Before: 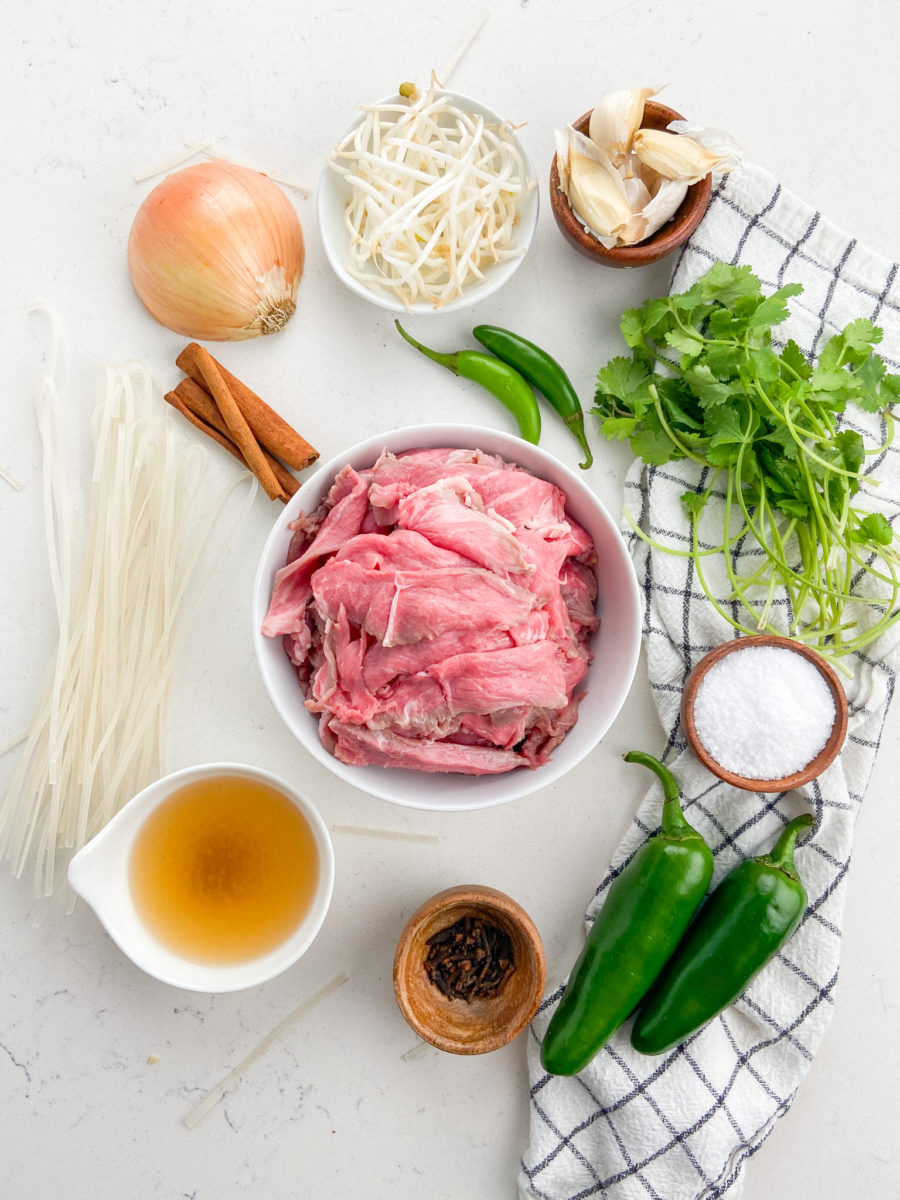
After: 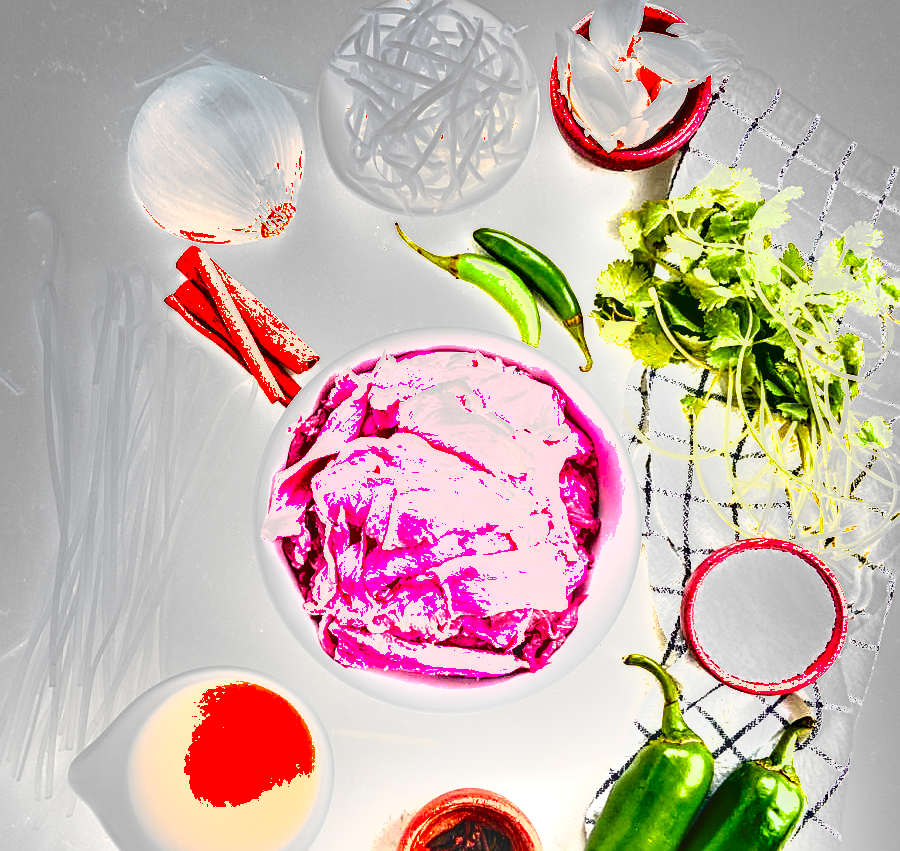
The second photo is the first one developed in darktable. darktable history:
crop and rotate: top 8.156%, bottom 20.863%
exposure: exposure 2.008 EV, compensate highlight preservation false
local contrast: detail 110%
sharpen: on, module defaults
tone curve: curves: ch0 [(0, 0.013) (0.036, 0.035) (0.274, 0.288) (0.504, 0.536) (0.844, 0.84) (1, 0.97)]; ch1 [(0, 0) (0.389, 0.403) (0.462, 0.48) (0.499, 0.5) (0.524, 0.529) (0.567, 0.603) (0.626, 0.651) (0.749, 0.781) (1, 1)]; ch2 [(0, 0) (0.464, 0.478) (0.5, 0.501) (0.533, 0.539) (0.599, 0.6) (0.704, 0.732) (1, 1)], color space Lab, independent channels, preserve colors none
shadows and highlights: soften with gaussian
color zones: curves: ch1 [(0.24, 0.629) (0.75, 0.5)]; ch2 [(0.255, 0.454) (0.745, 0.491)]
